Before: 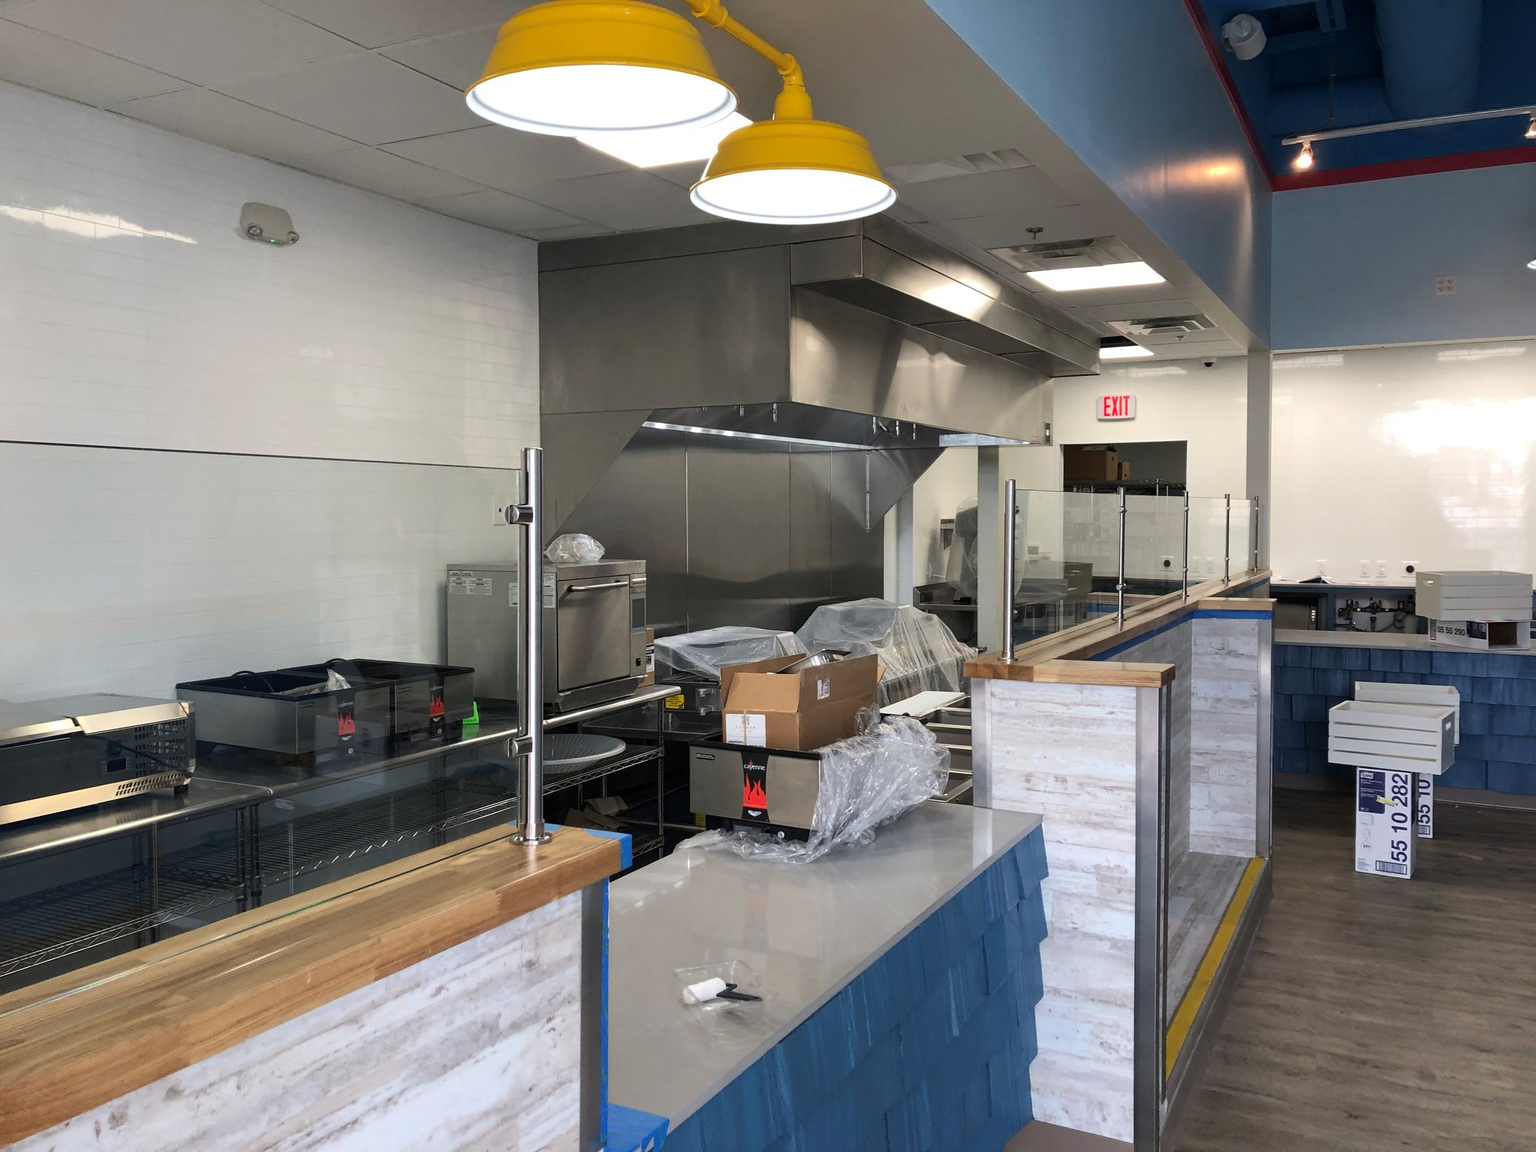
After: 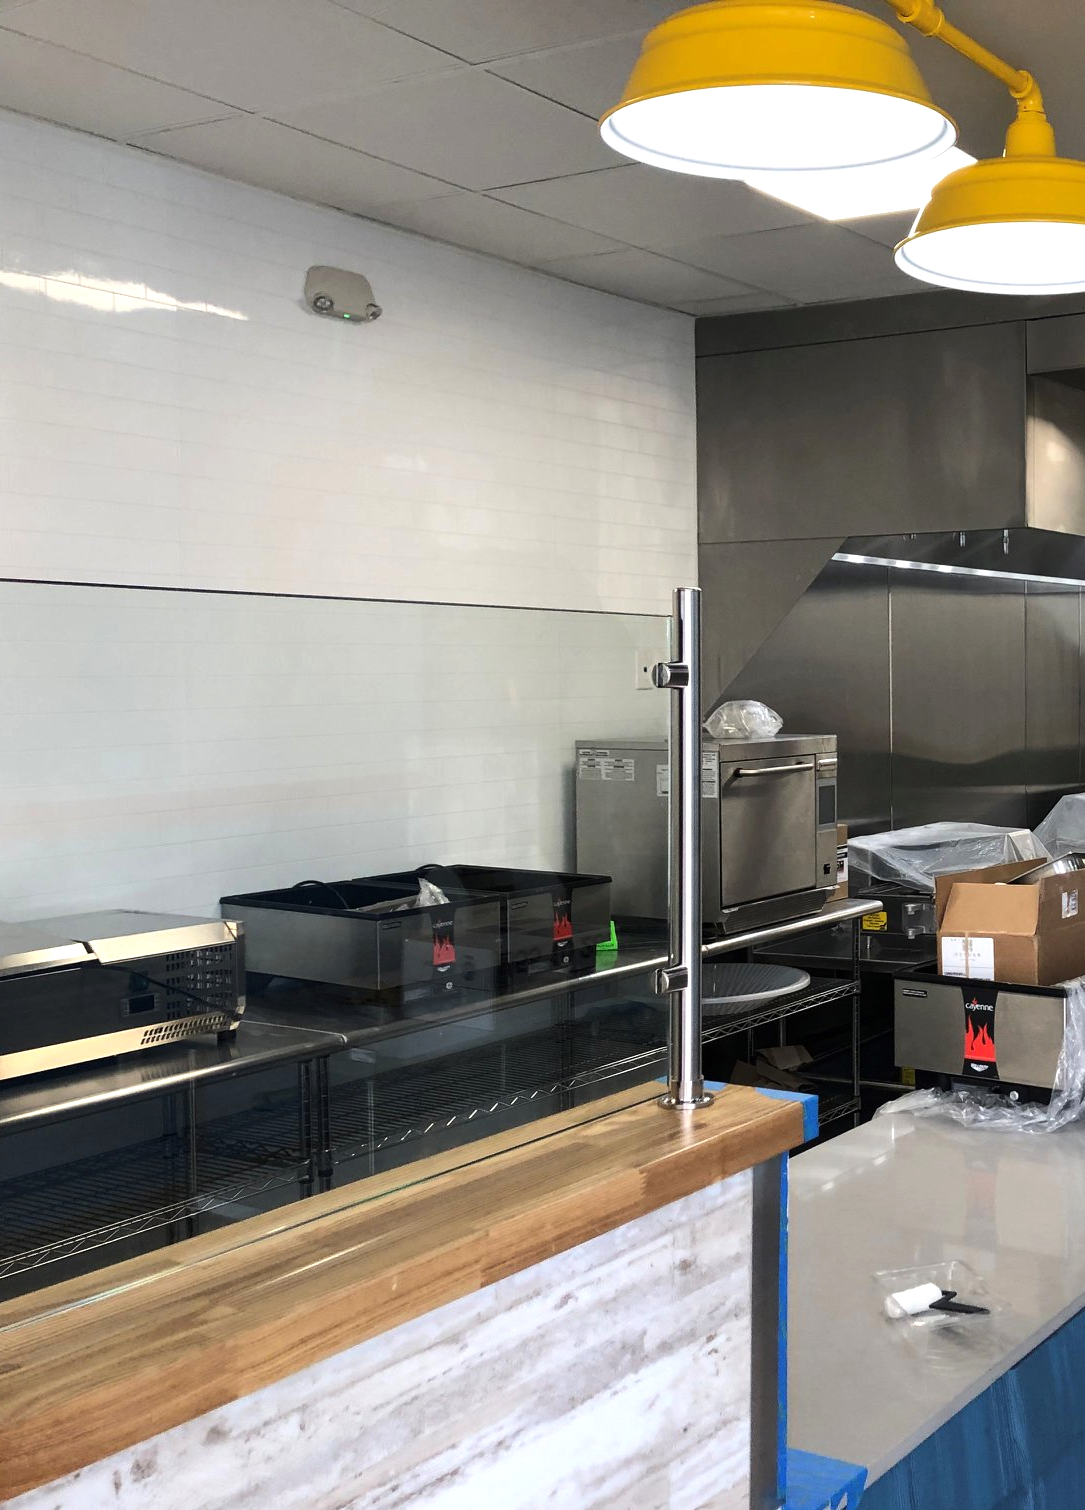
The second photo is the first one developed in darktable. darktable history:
crop: left 0.587%, right 45.588%, bottom 0.086%
tone equalizer: -8 EV -0.417 EV, -7 EV -0.389 EV, -6 EV -0.333 EV, -5 EV -0.222 EV, -3 EV 0.222 EV, -2 EV 0.333 EV, -1 EV 0.389 EV, +0 EV 0.417 EV, edges refinement/feathering 500, mask exposure compensation -1.57 EV, preserve details no
